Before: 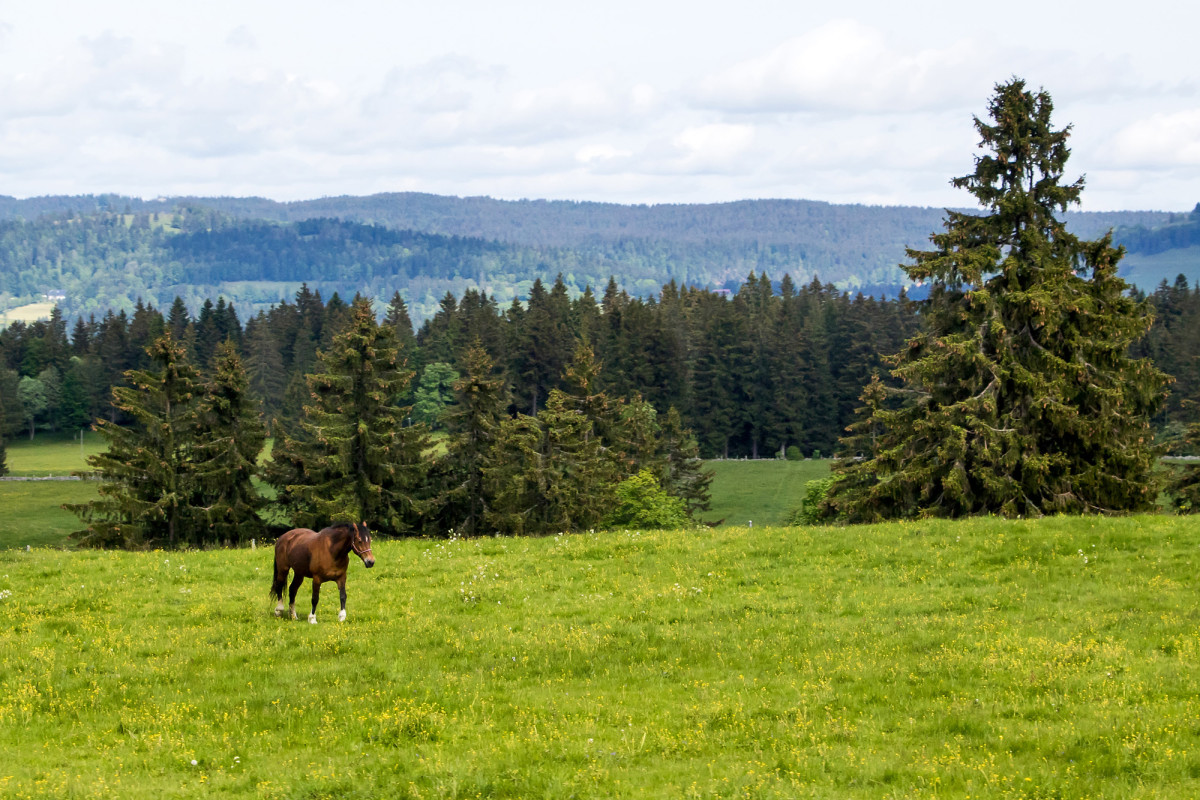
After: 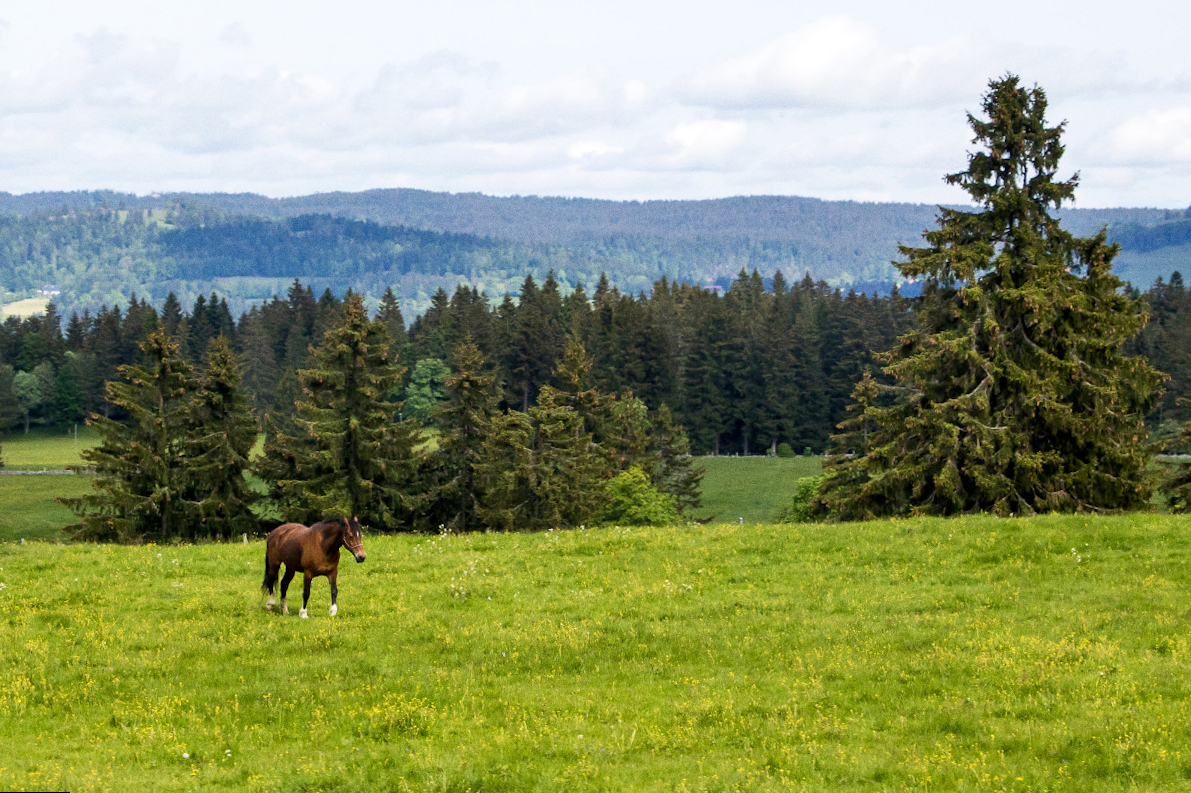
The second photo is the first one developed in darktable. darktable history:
rotate and perspective: rotation 0.192°, lens shift (horizontal) -0.015, crop left 0.005, crop right 0.996, crop top 0.006, crop bottom 0.99
grain: on, module defaults
